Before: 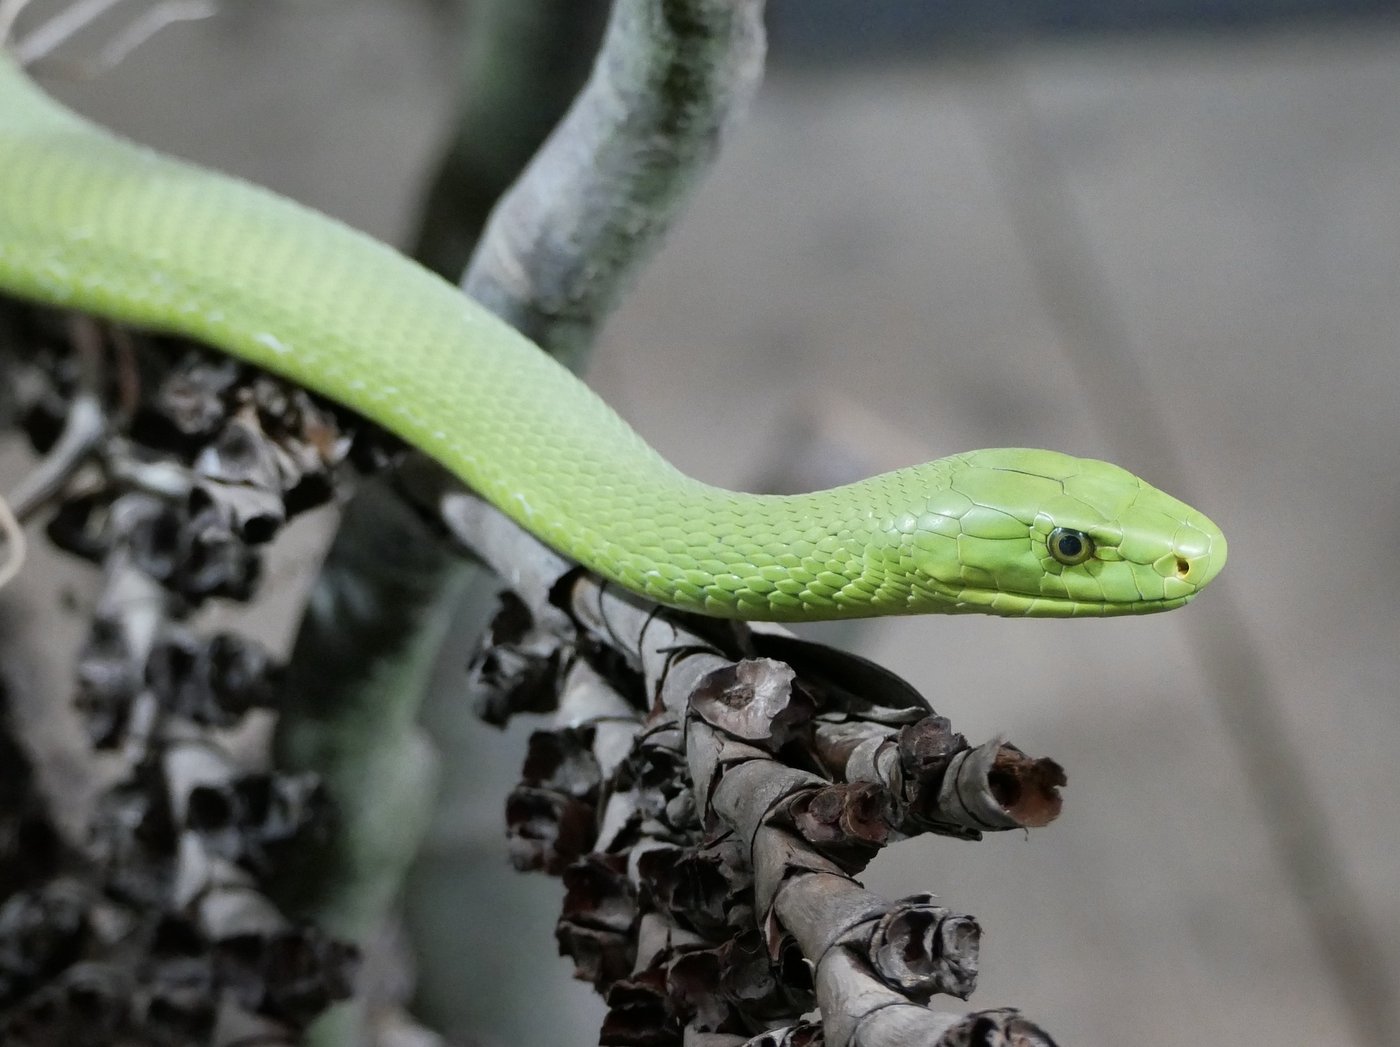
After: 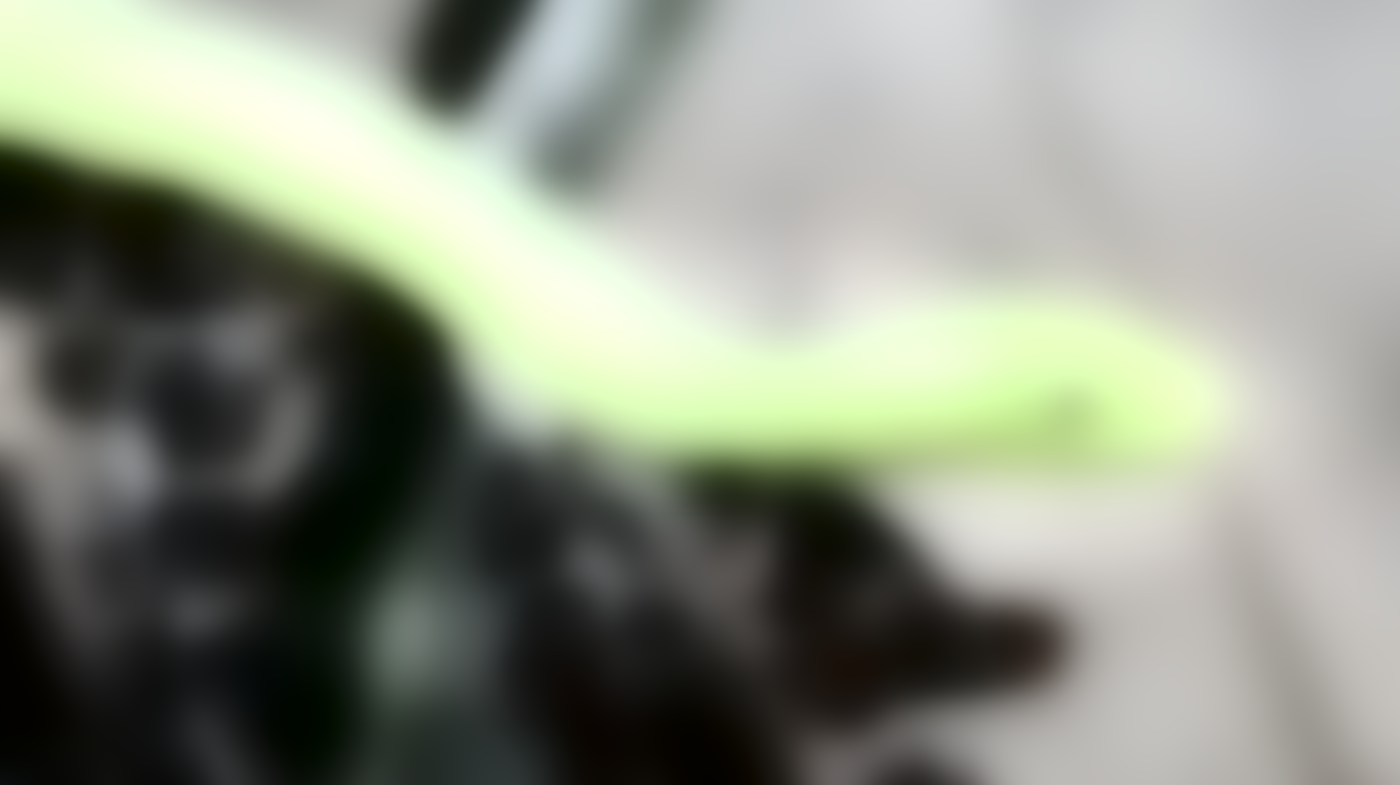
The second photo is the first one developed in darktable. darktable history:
lowpass: radius 31.92, contrast 1.72, brightness -0.98, saturation 0.94
crop: top 13.819%, bottom 11.169%
exposure: black level correction 0, exposure 1.1 EV, compensate exposure bias true, compensate highlight preservation false
